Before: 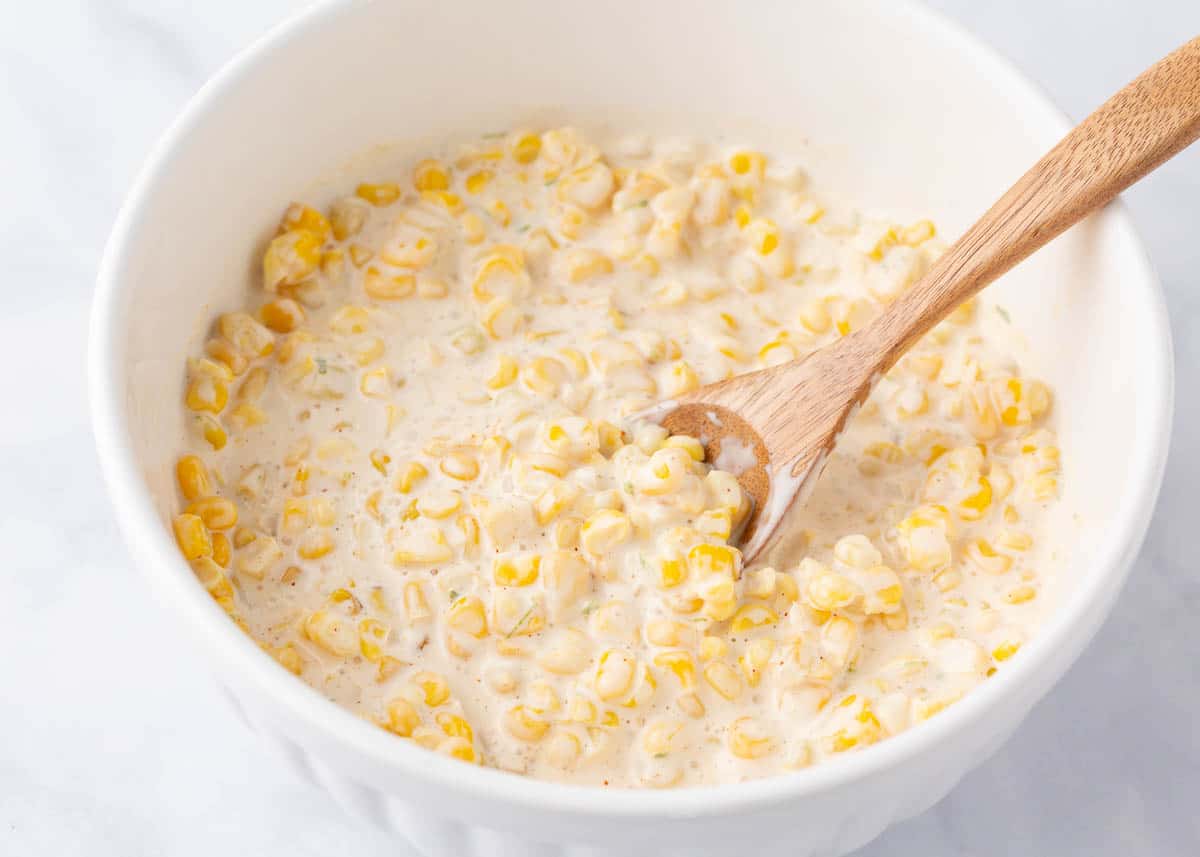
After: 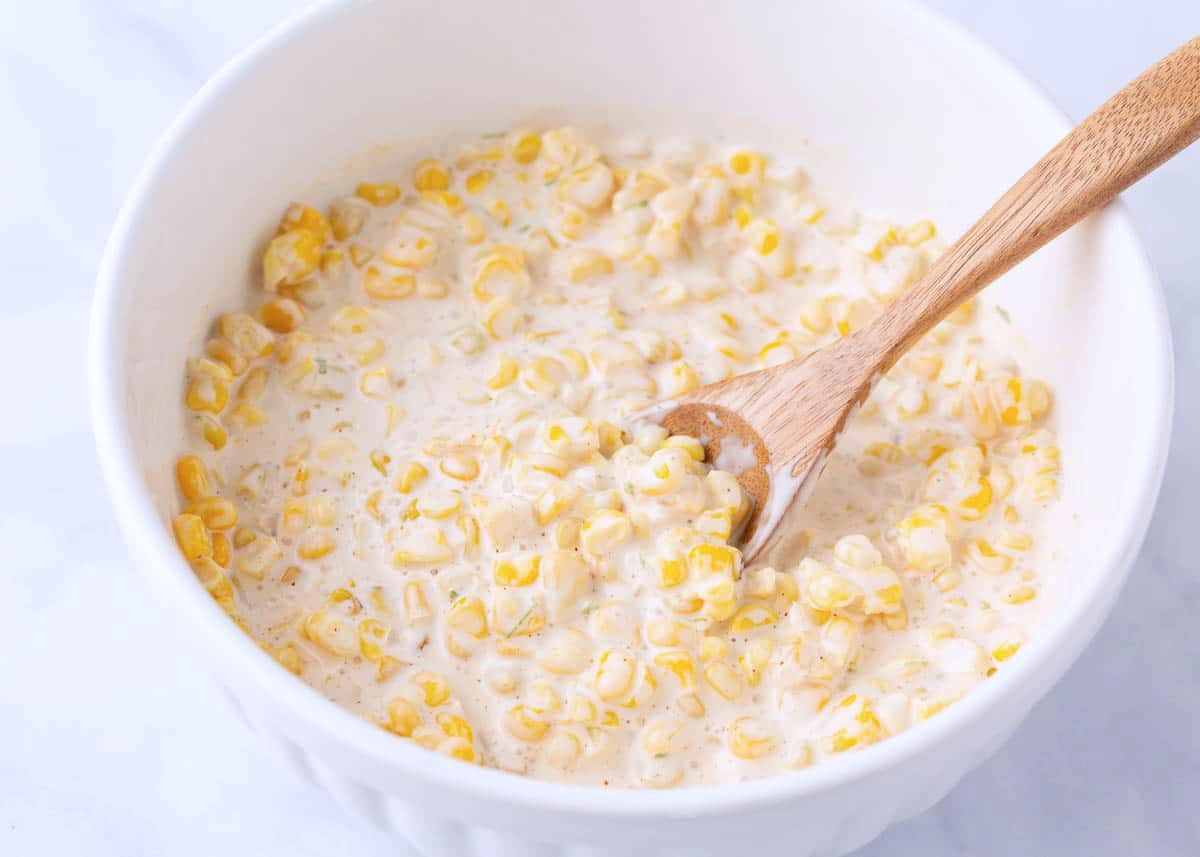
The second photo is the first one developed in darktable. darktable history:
color calibration: illuminant as shot in camera, x 0.358, y 0.373, temperature 4628.91 K
white balance: emerald 1
